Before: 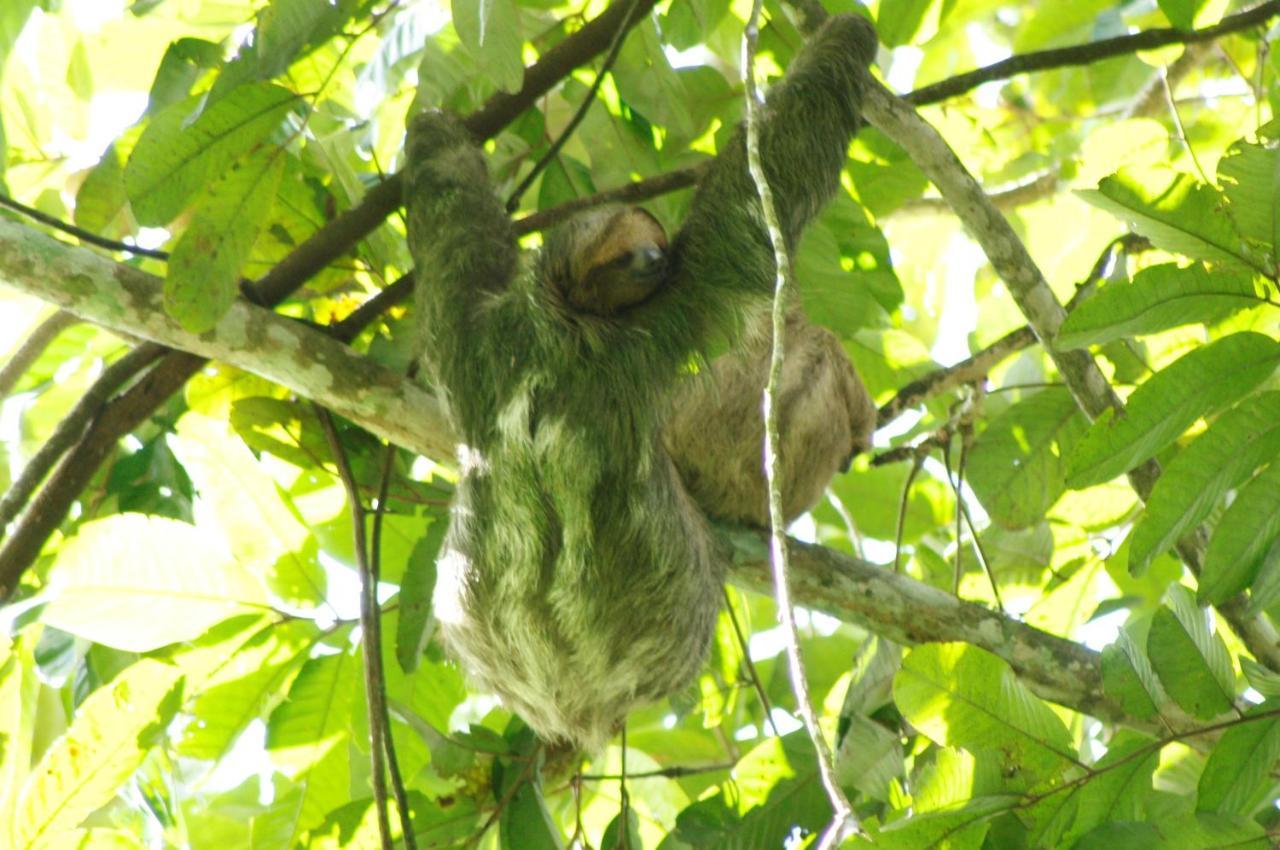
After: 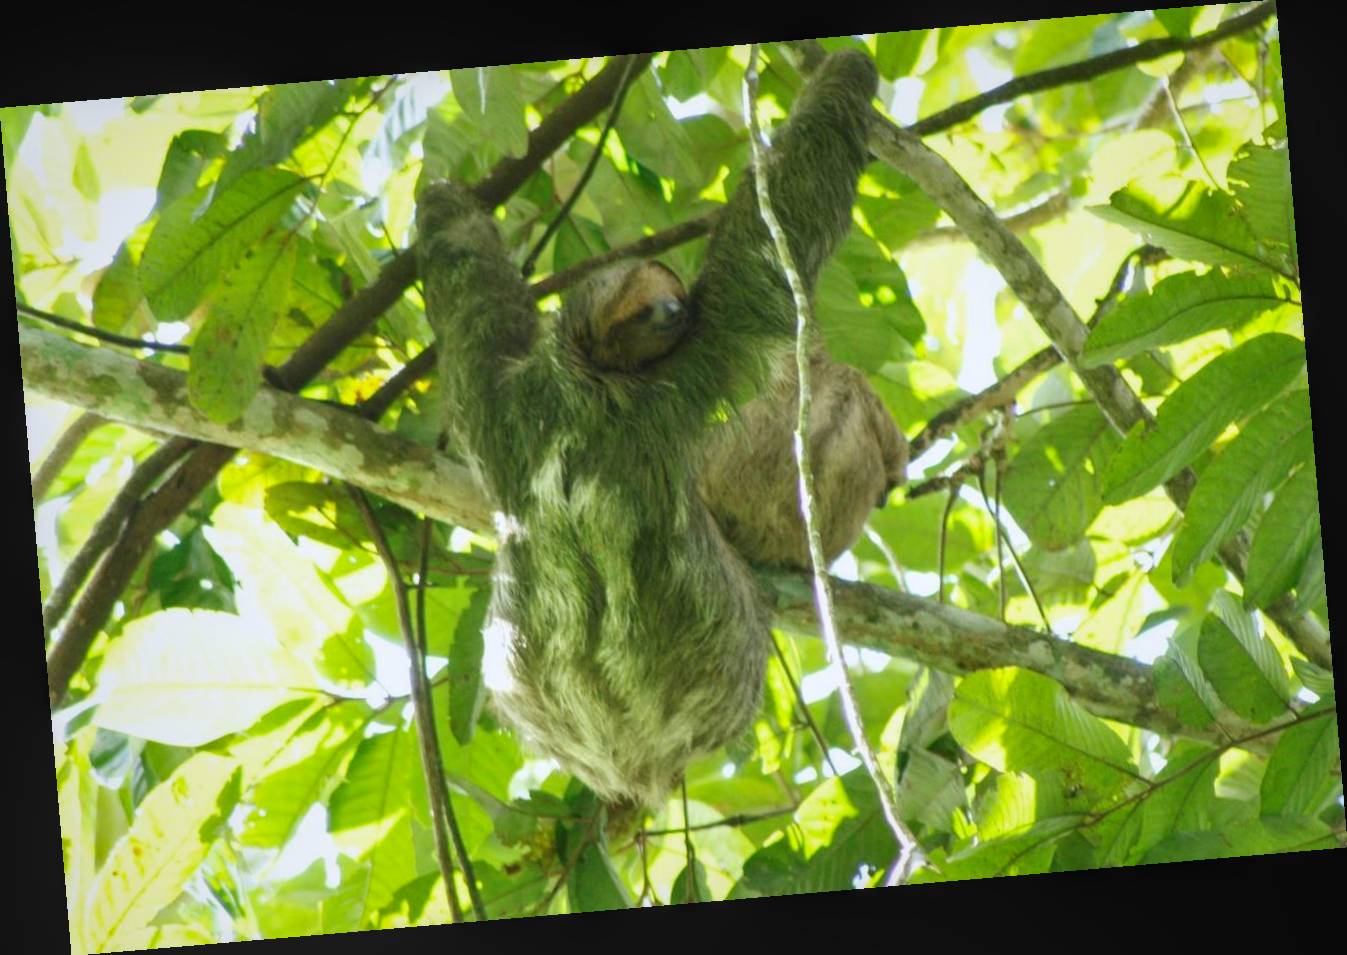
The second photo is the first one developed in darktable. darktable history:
exposure: exposure -0.048 EV, compensate highlight preservation false
local contrast: detail 110%
white balance: red 0.976, blue 1.04
rotate and perspective: rotation -4.86°, automatic cropping off
color zones: curves: ch0 [(0, 0.5) (0.143, 0.5) (0.286, 0.5) (0.429, 0.5) (0.571, 0.5) (0.714, 0.476) (0.857, 0.5) (1, 0.5)]; ch2 [(0, 0.5) (0.143, 0.5) (0.286, 0.5) (0.429, 0.5) (0.571, 0.5) (0.714, 0.487) (0.857, 0.5) (1, 0.5)]
